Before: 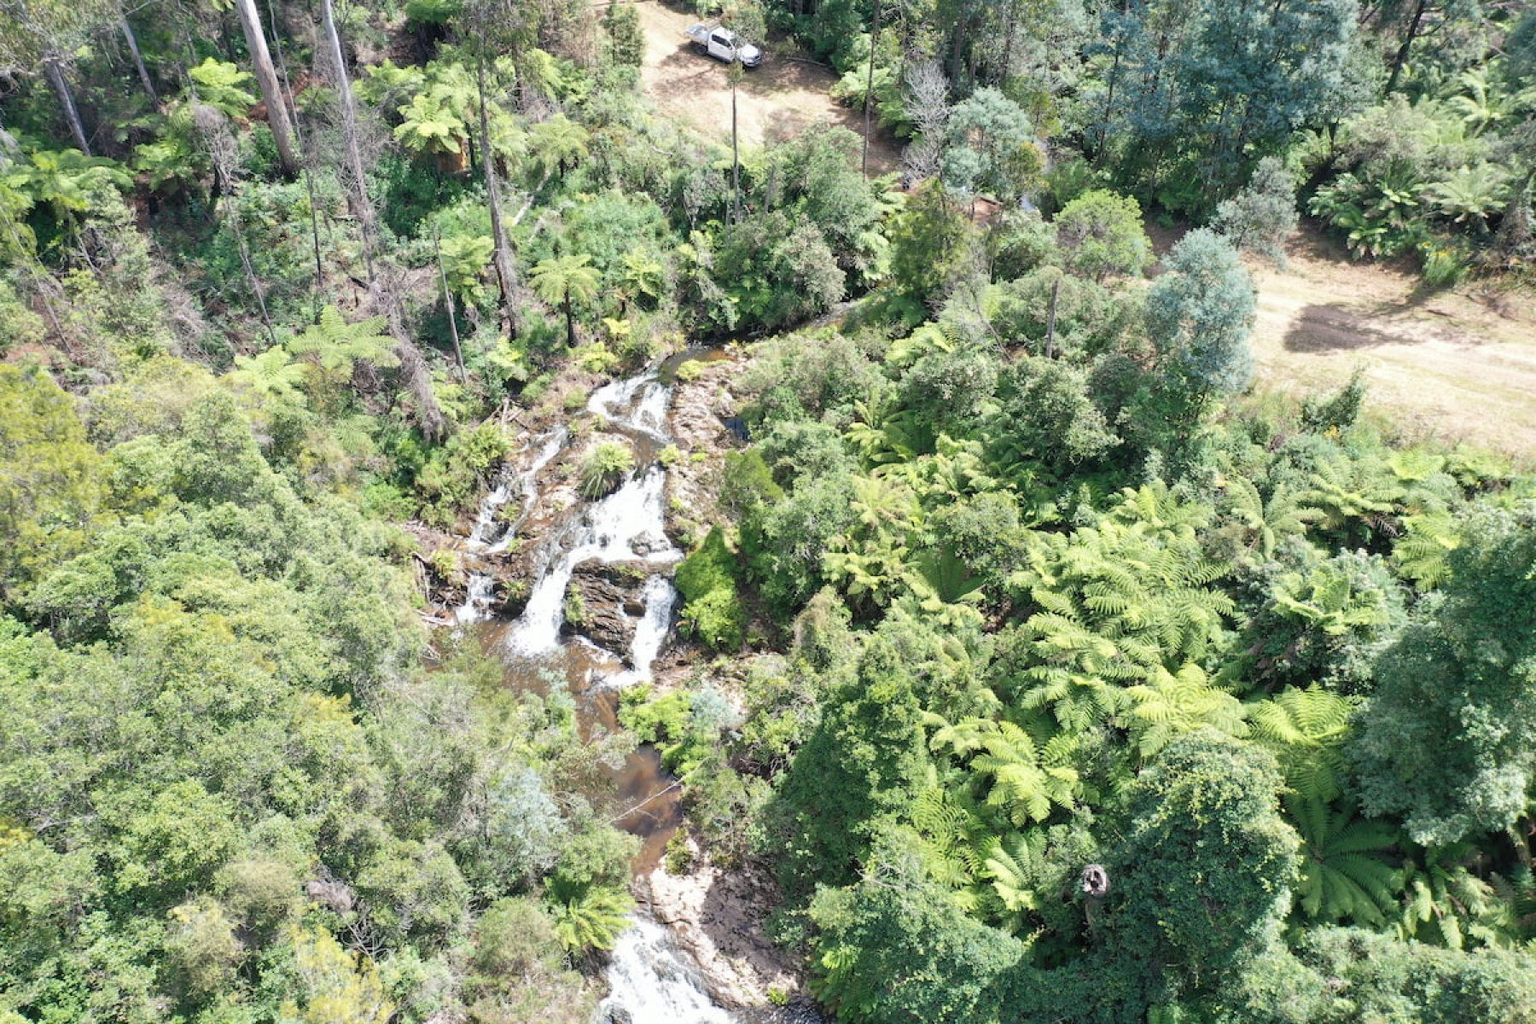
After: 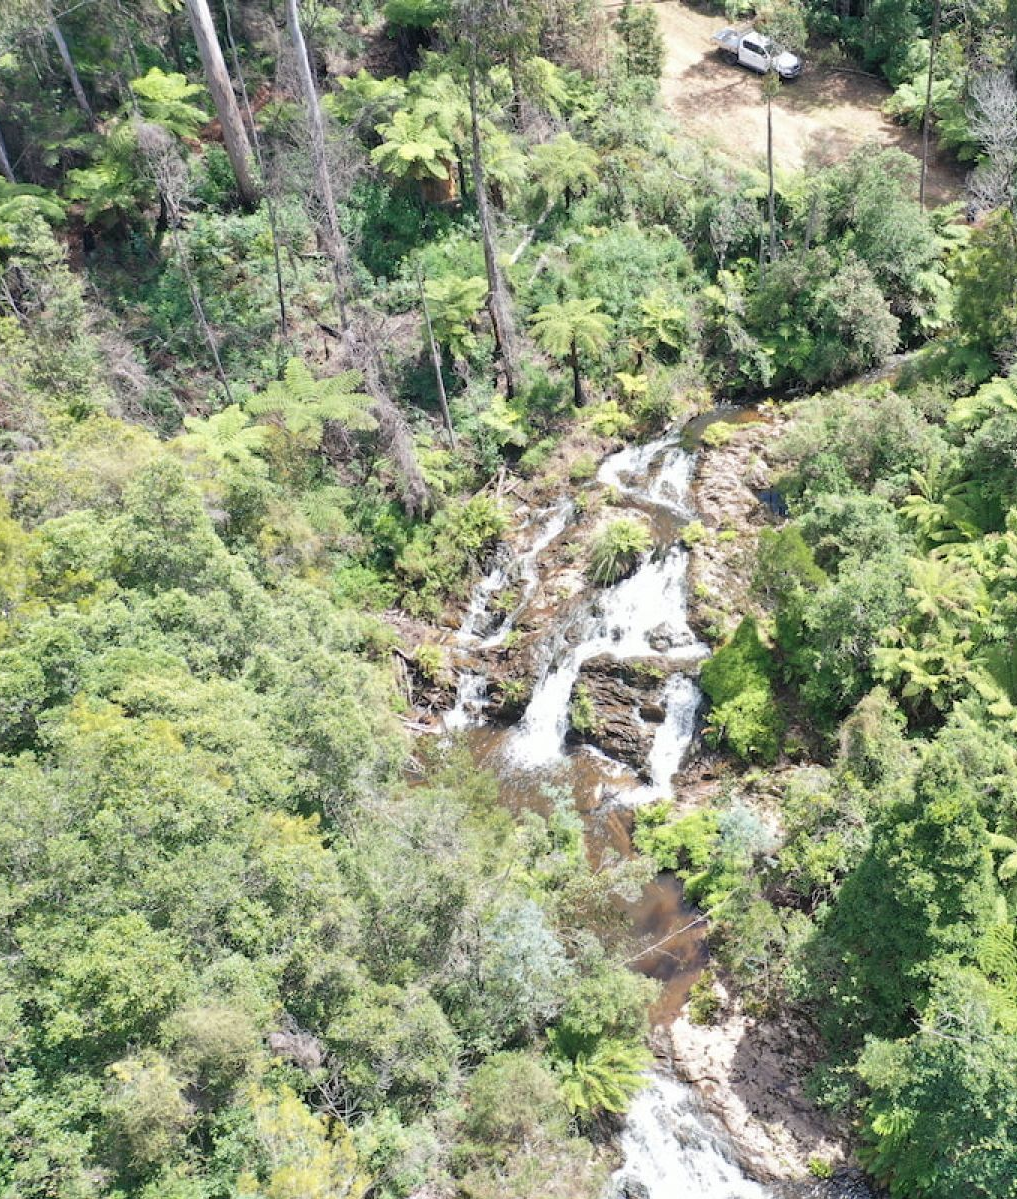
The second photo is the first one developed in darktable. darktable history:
crop: left 5.071%, right 38.4%
